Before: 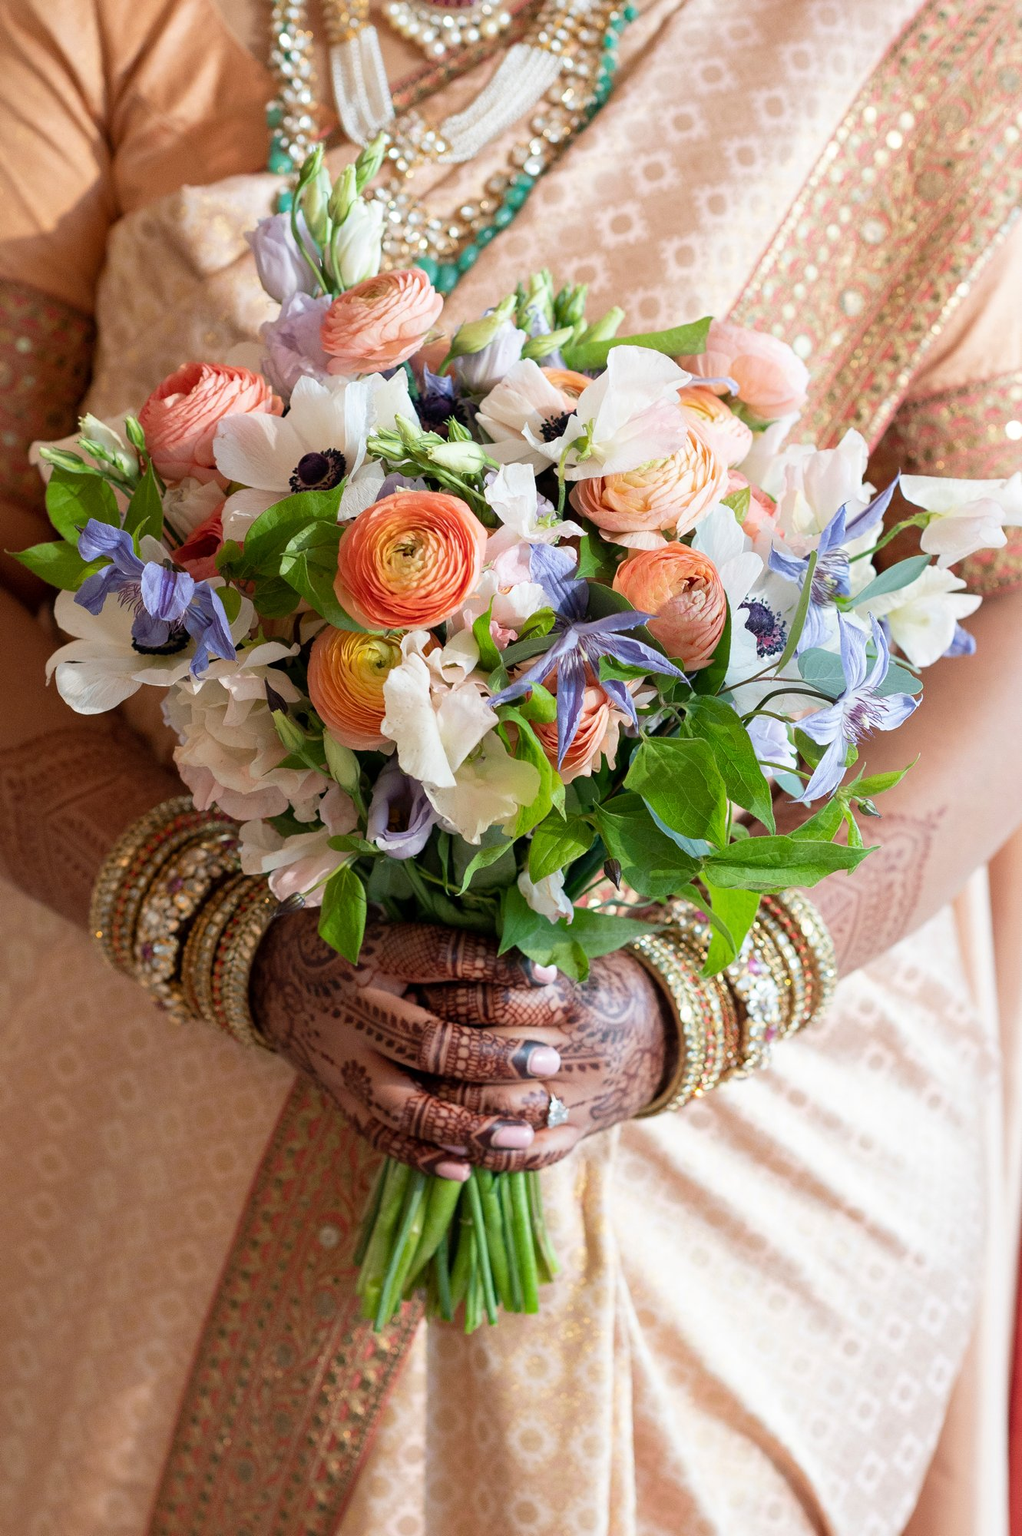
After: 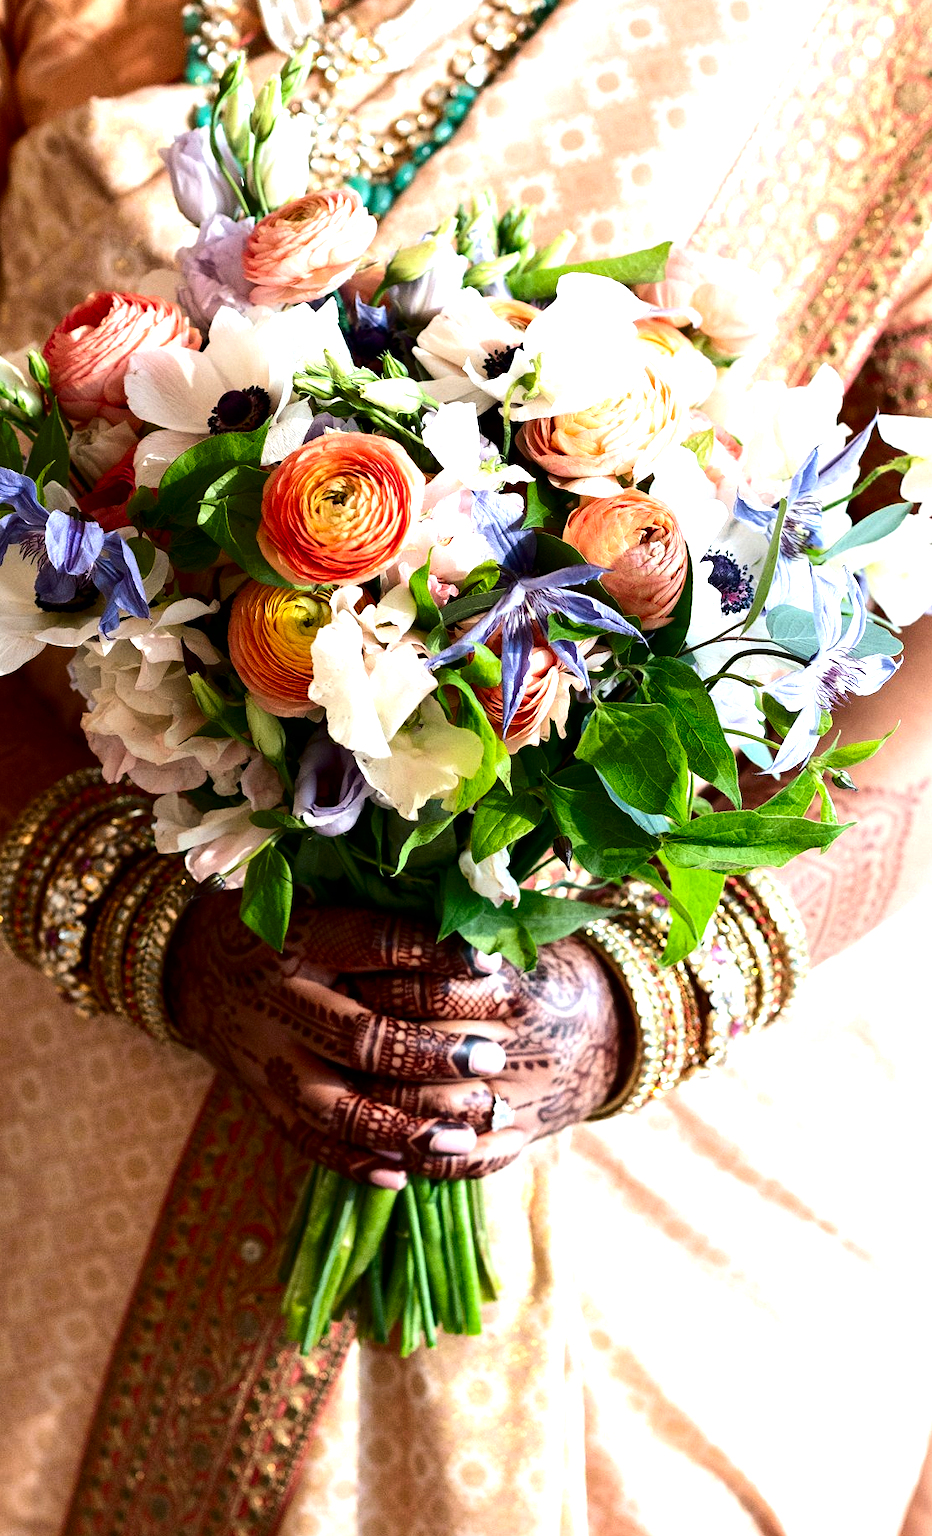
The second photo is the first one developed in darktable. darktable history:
tone equalizer: -8 EV -0.73 EV, -7 EV -0.681 EV, -6 EV -0.572 EV, -5 EV -0.42 EV, -3 EV 0.382 EV, -2 EV 0.6 EV, -1 EV 0.686 EV, +0 EV 0.727 EV, edges refinement/feathering 500, mask exposure compensation -1.57 EV, preserve details no
crop: left 9.819%, top 6.302%, right 6.94%, bottom 2.518%
exposure: exposure 0.202 EV, compensate exposure bias true, compensate highlight preservation false
contrast brightness saturation: contrast 0.127, brightness -0.235, saturation 0.138
